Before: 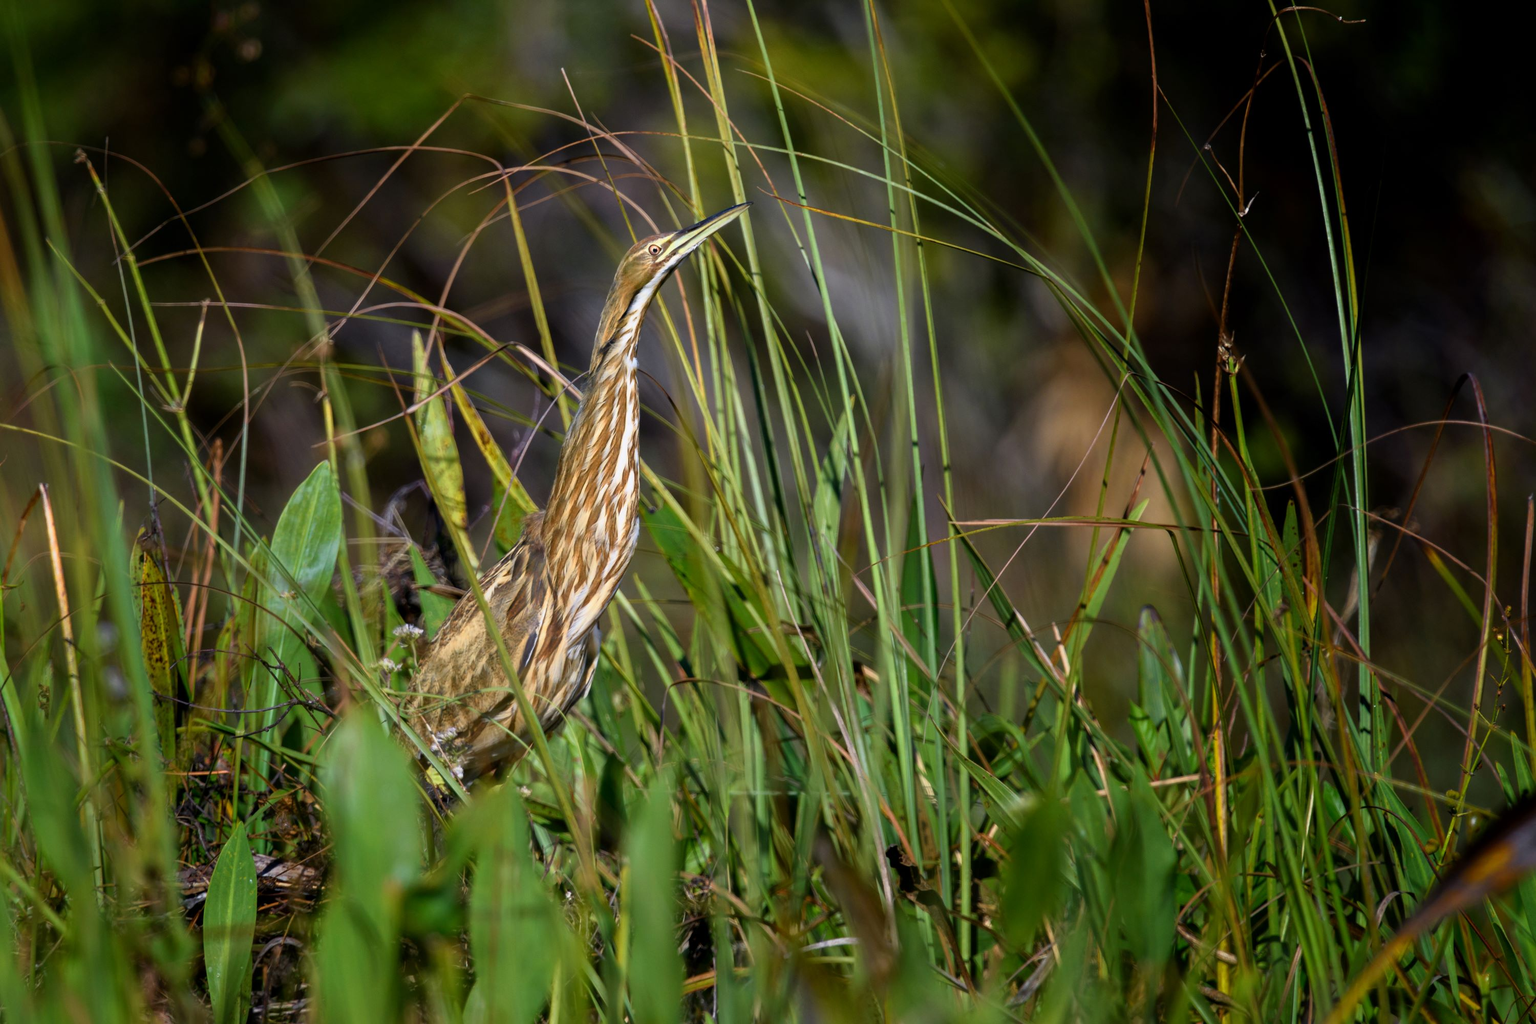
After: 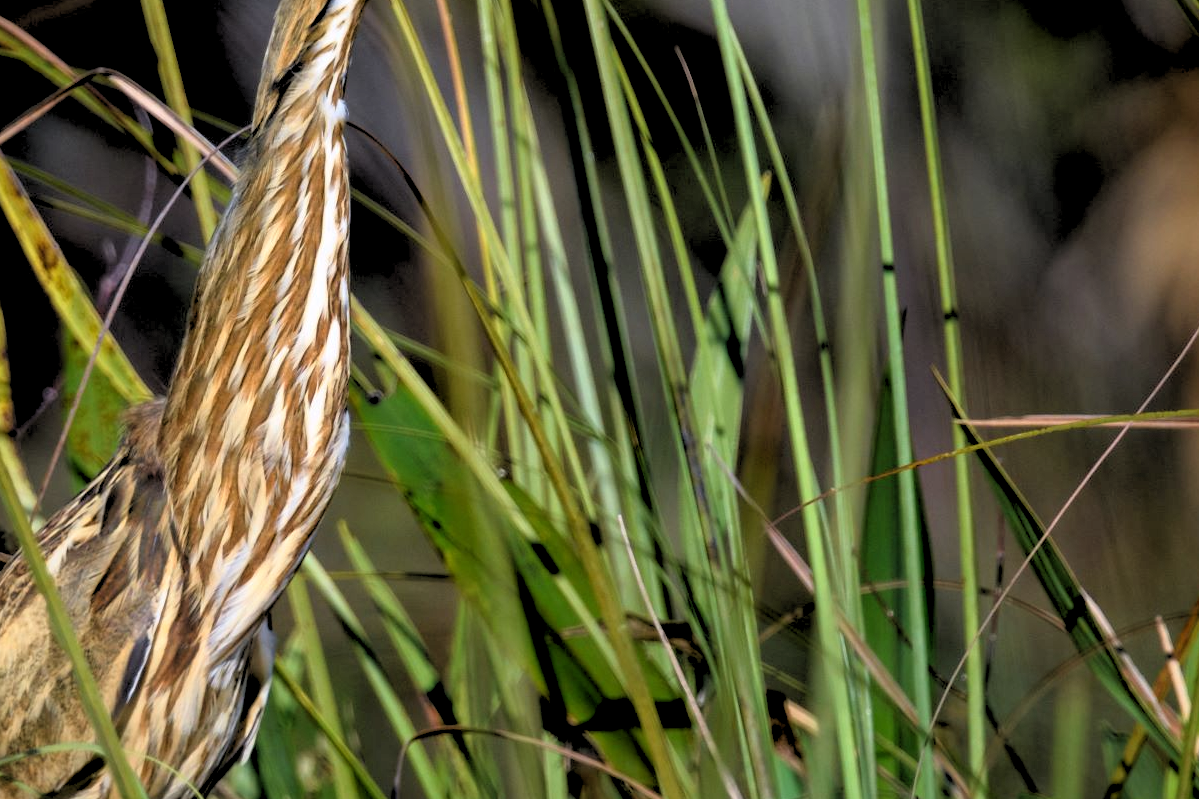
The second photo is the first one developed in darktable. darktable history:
rgb levels: levels [[0.029, 0.461, 0.922], [0, 0.5, 1], [0, 0.5, 1]]
crop: left 30%, top 30%, right 30%, bottom 30%
